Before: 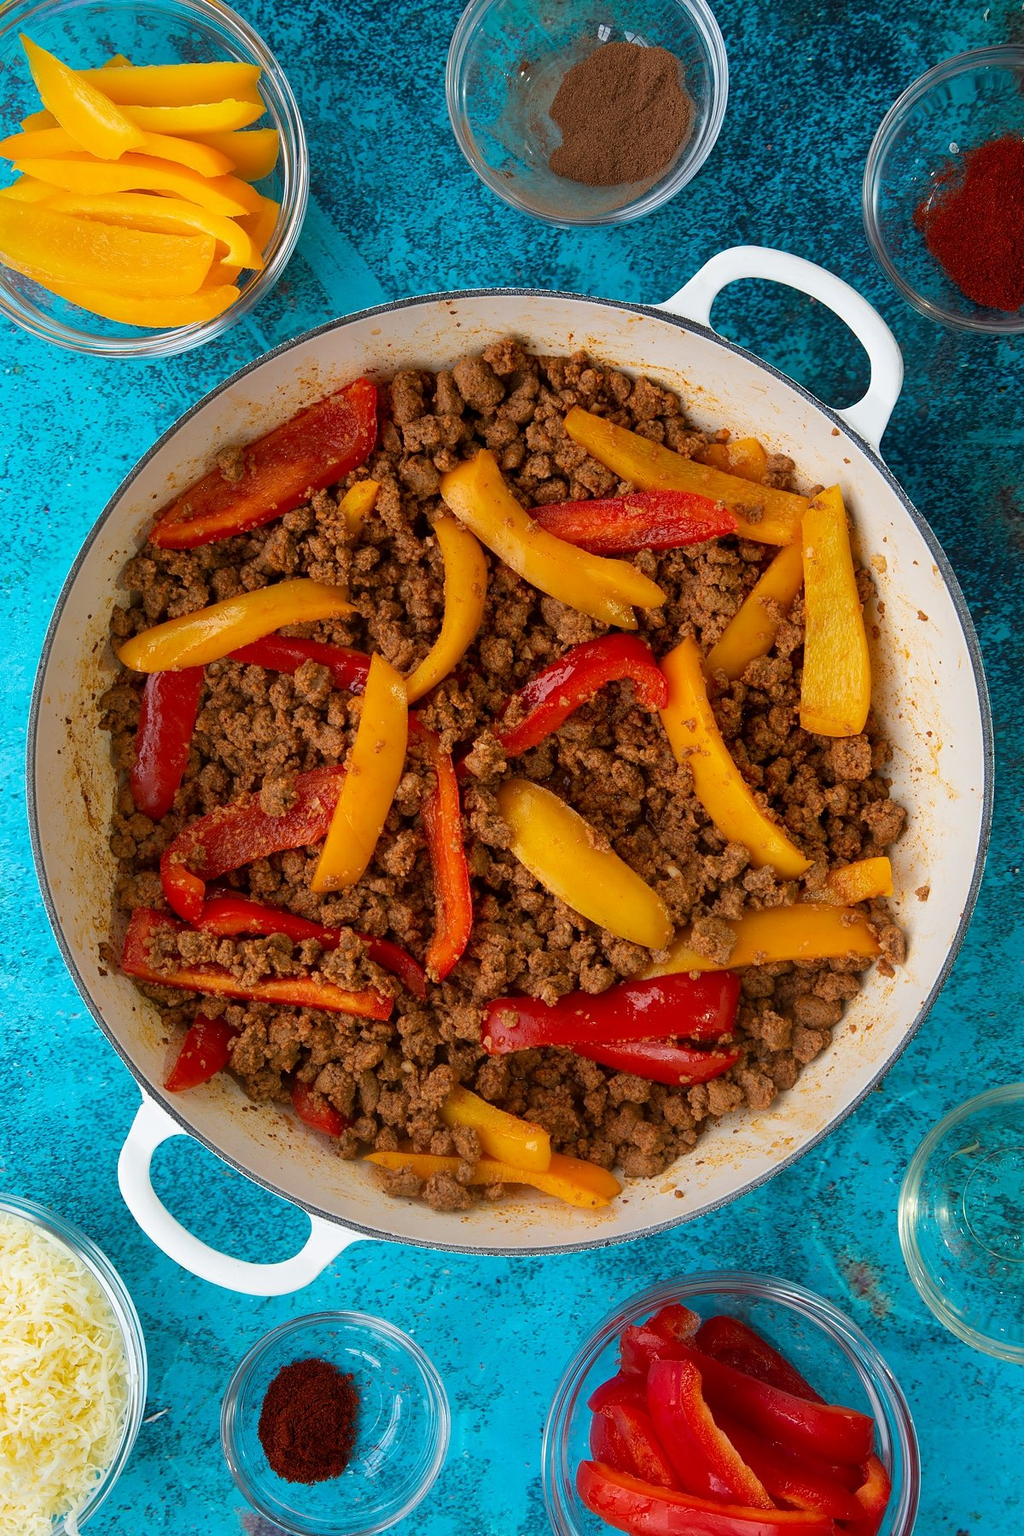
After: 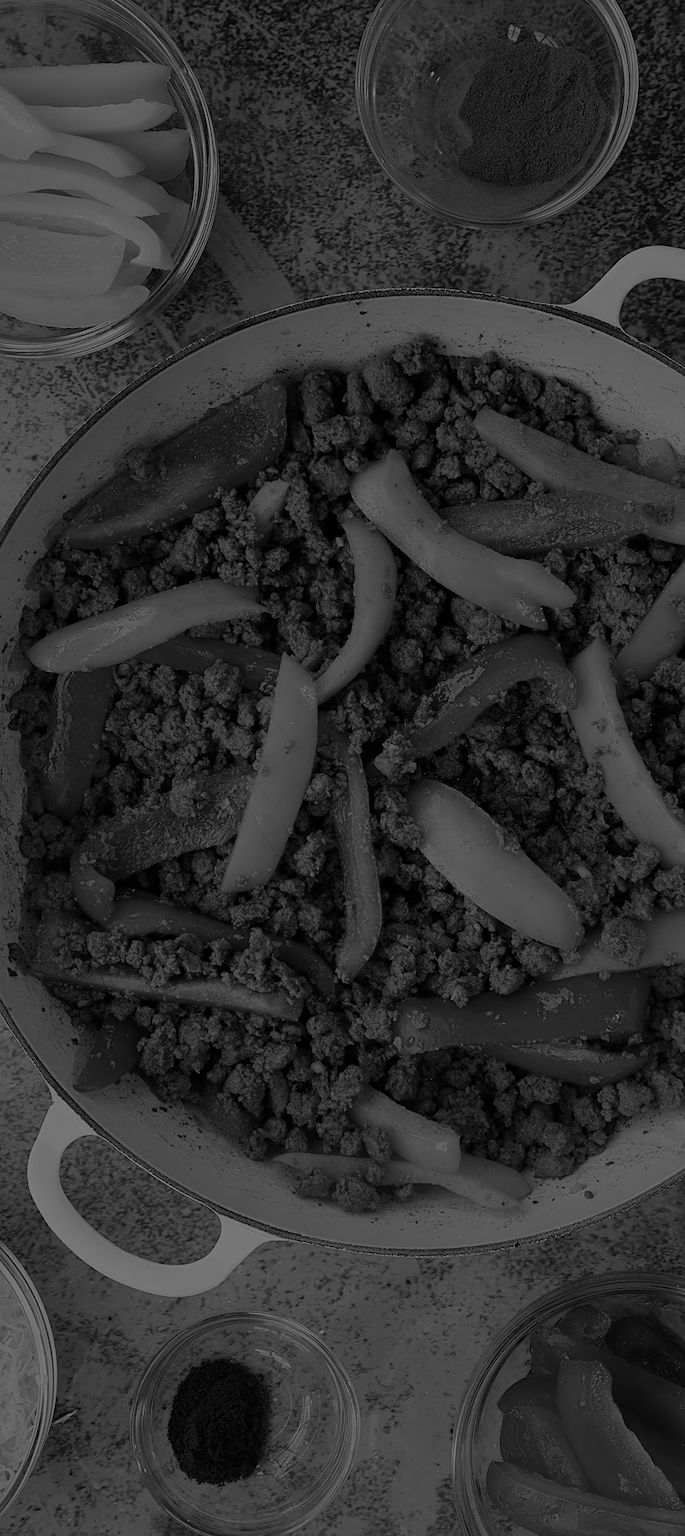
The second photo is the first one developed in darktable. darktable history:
exposure: exposure -2.425 EV, compensate highlight preservation false
contrast brightness saturation: saturation -0.997
sharpen: amount 0.215
shadows and highlights: shadows 24.84, highlights -69.12
crop and rotate: left 8.88%, right 24.201%
